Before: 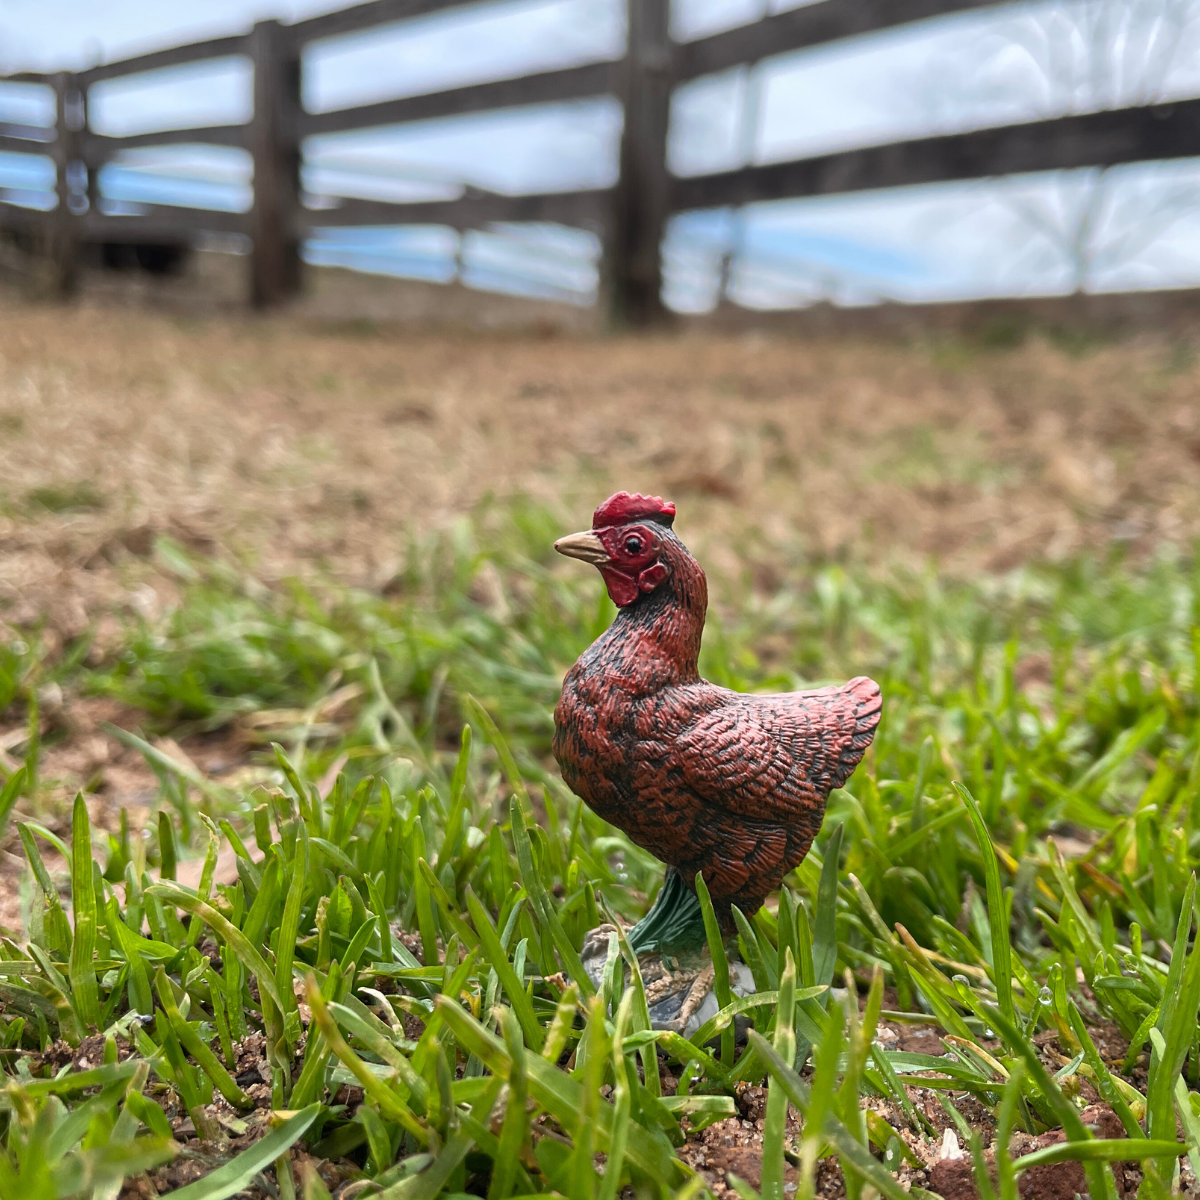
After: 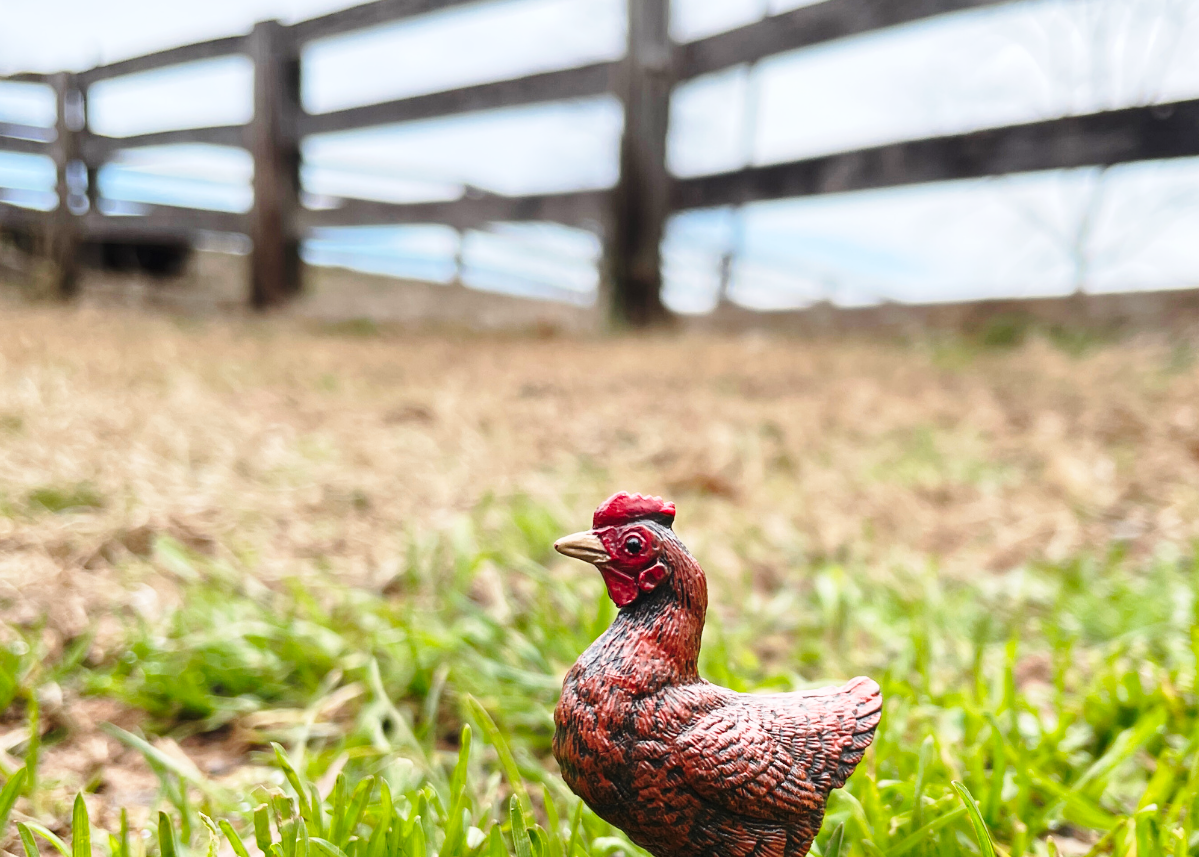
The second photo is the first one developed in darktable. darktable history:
crop: bottom 28.576%
base curve: curves: ch0 [(0, 0) (0.028, 0.03) (0.121, 0.232) (0.46, 0.748) (0.859, 0.968) (1, 1)], preserve colors none
